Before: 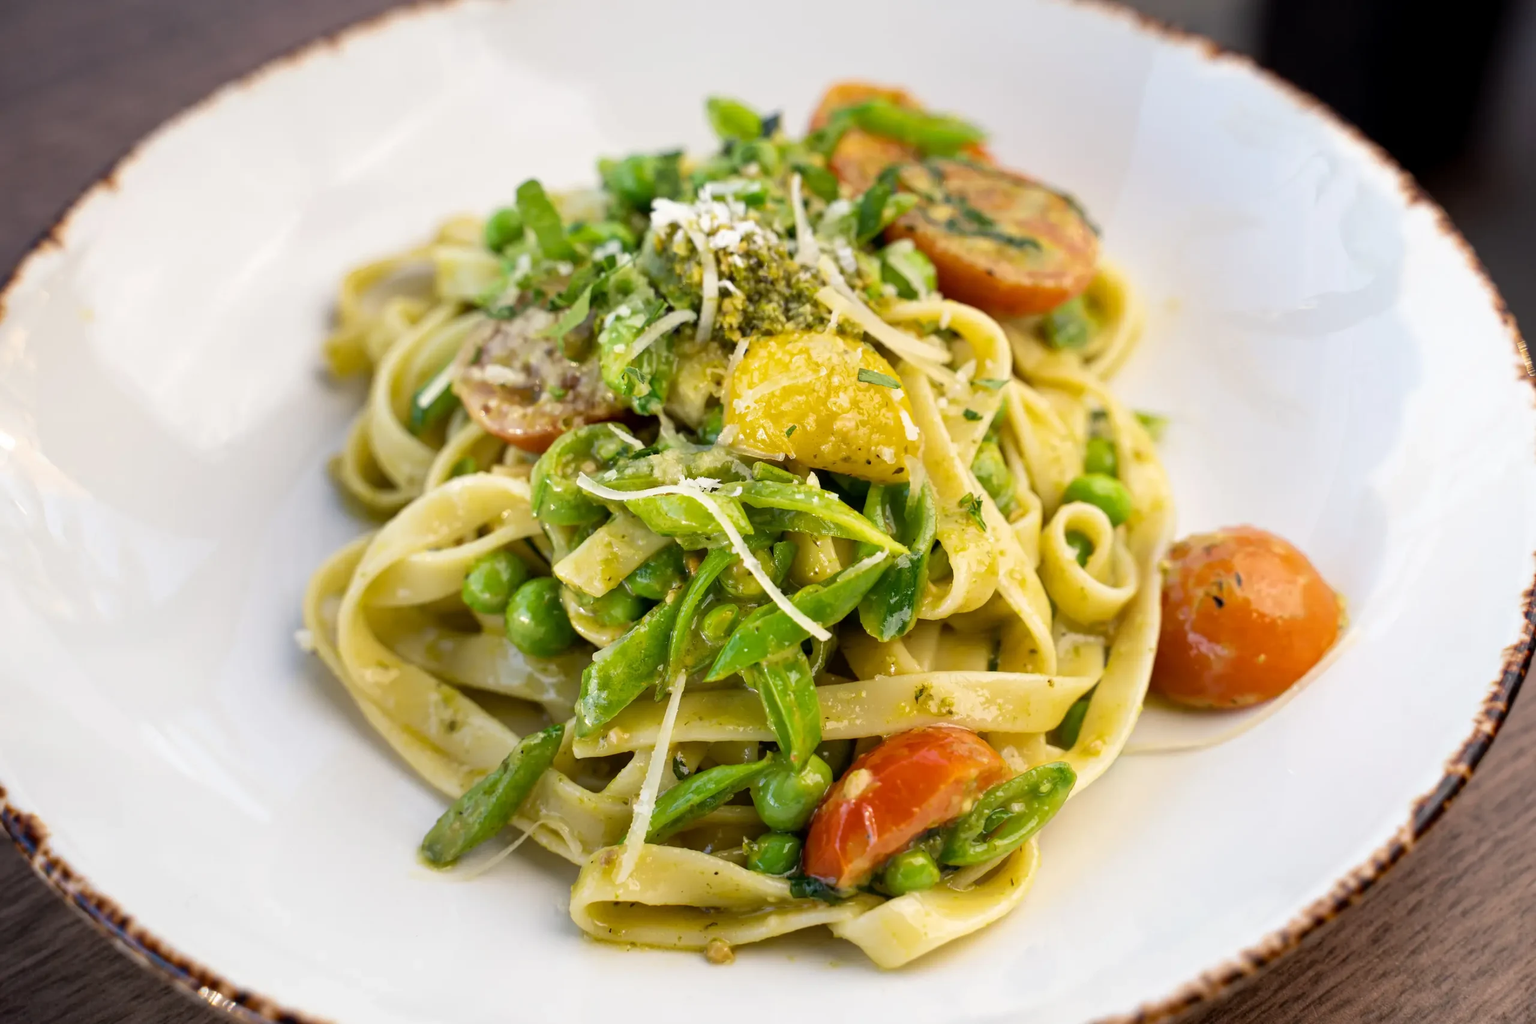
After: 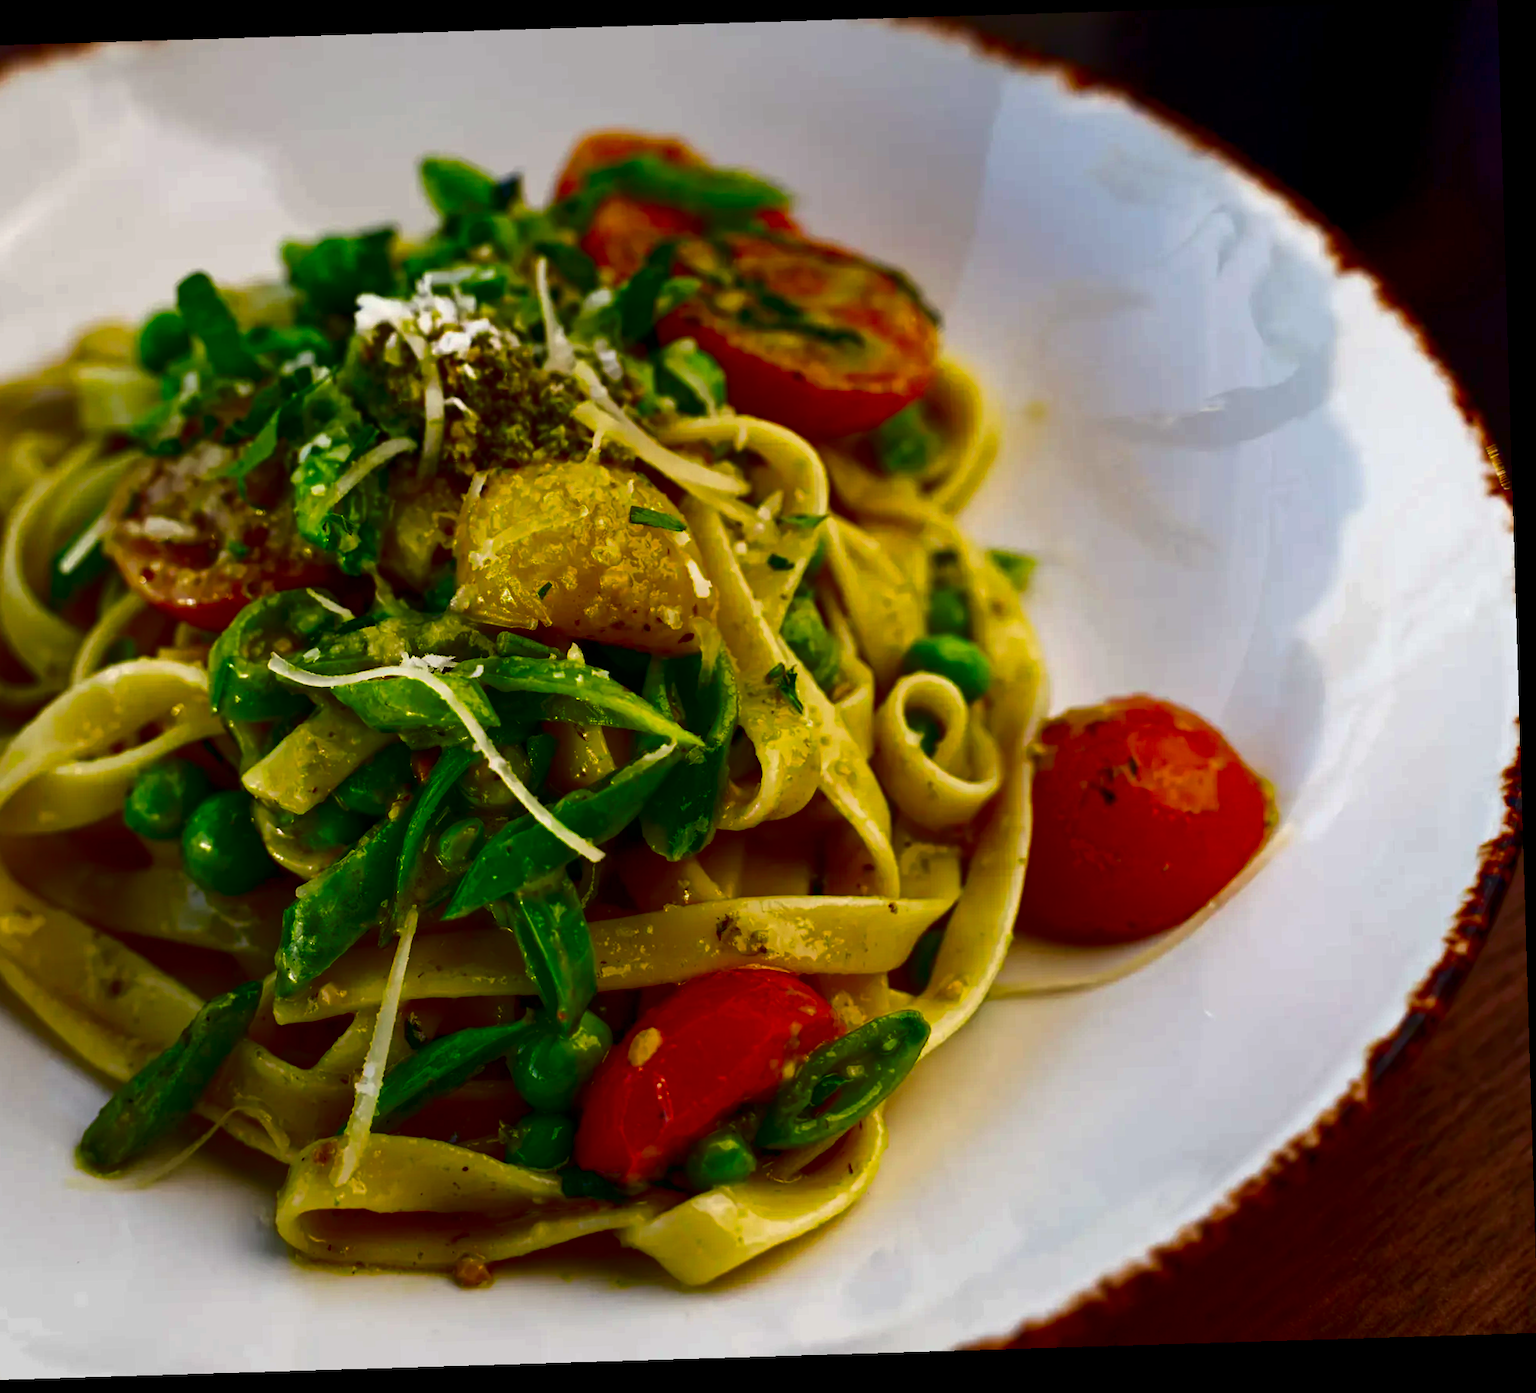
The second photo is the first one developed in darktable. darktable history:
rotate and perspective: rotation -1.75°, automatic cropping off
contrast brightness saturation: brightness -1, saturation 1
crop and rotate: left 24.6%
